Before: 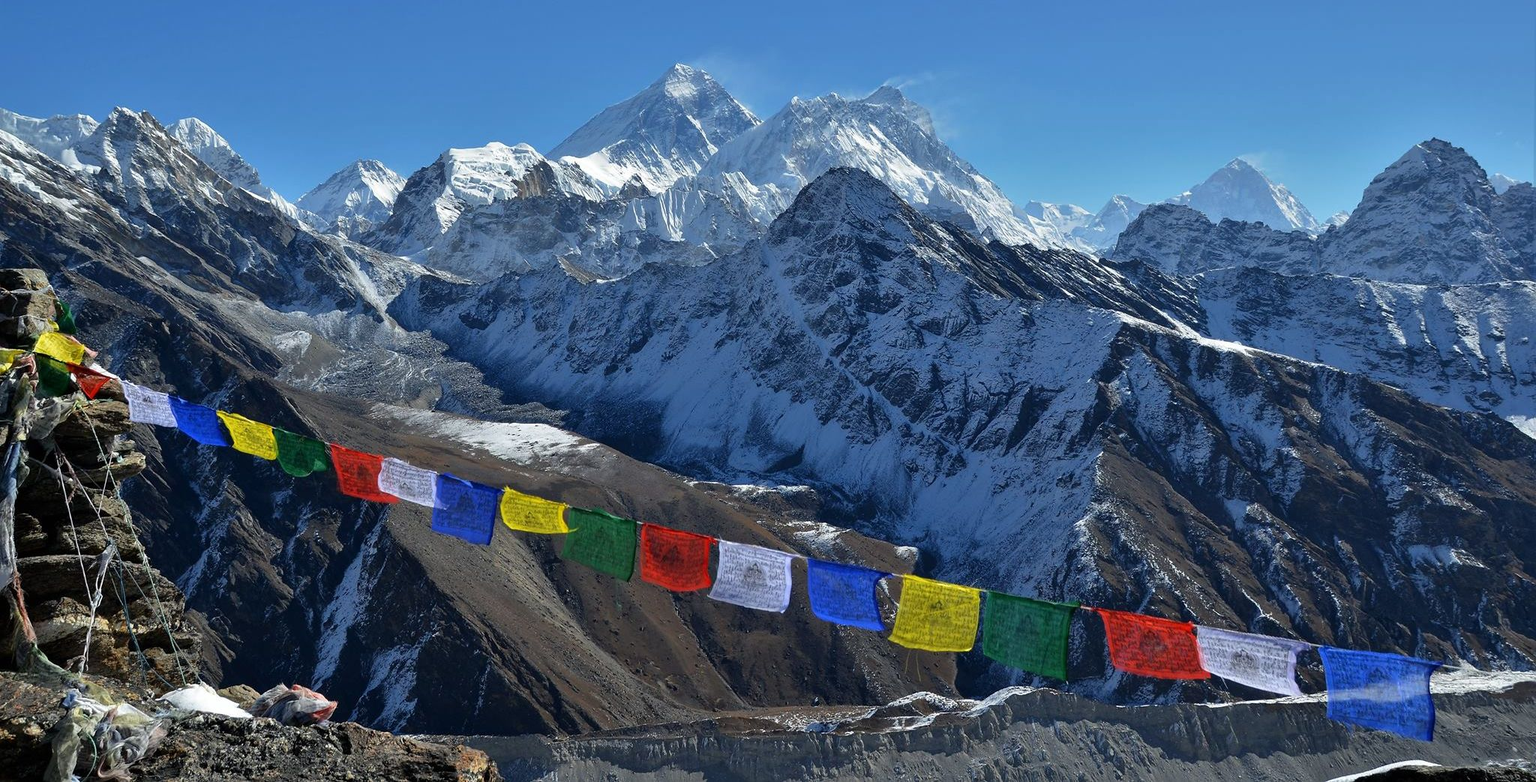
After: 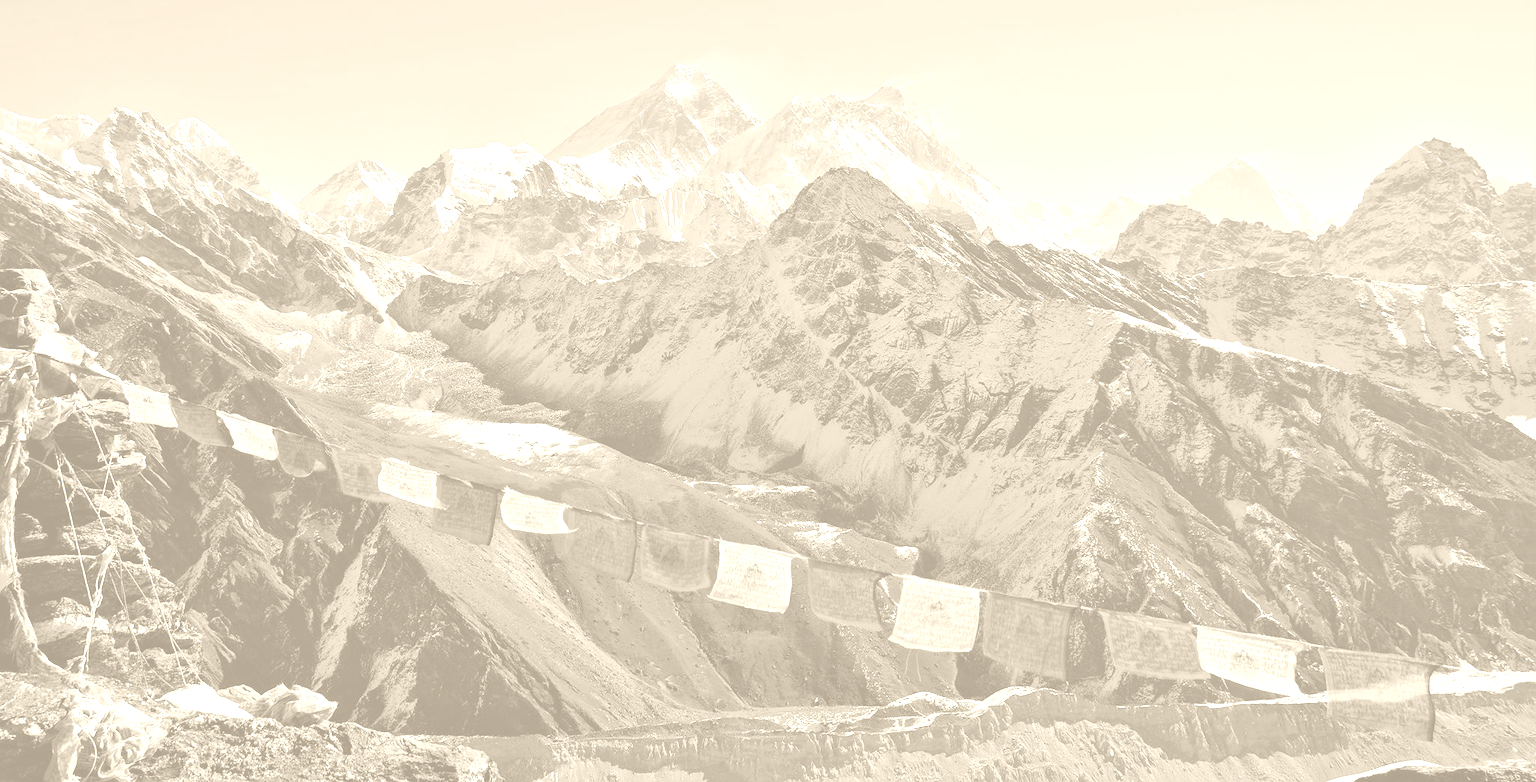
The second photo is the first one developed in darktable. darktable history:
local contrast: mode bilateral grid, contrast 20, coarseness 50, detail 120%, midtone range 0.2
shadows and highlights: shadows 0, highlights 40
colorize: hue 36°, saturation 71%, lightness 80.79%
color balance rgb: perceptual saturation grading › global saturation 25%, perceptual brilliance grading › mid-tones 10%, perceptual brilliance grading › shadows 15%, global vibrance 20%
color balance: input saturation 80.07%
